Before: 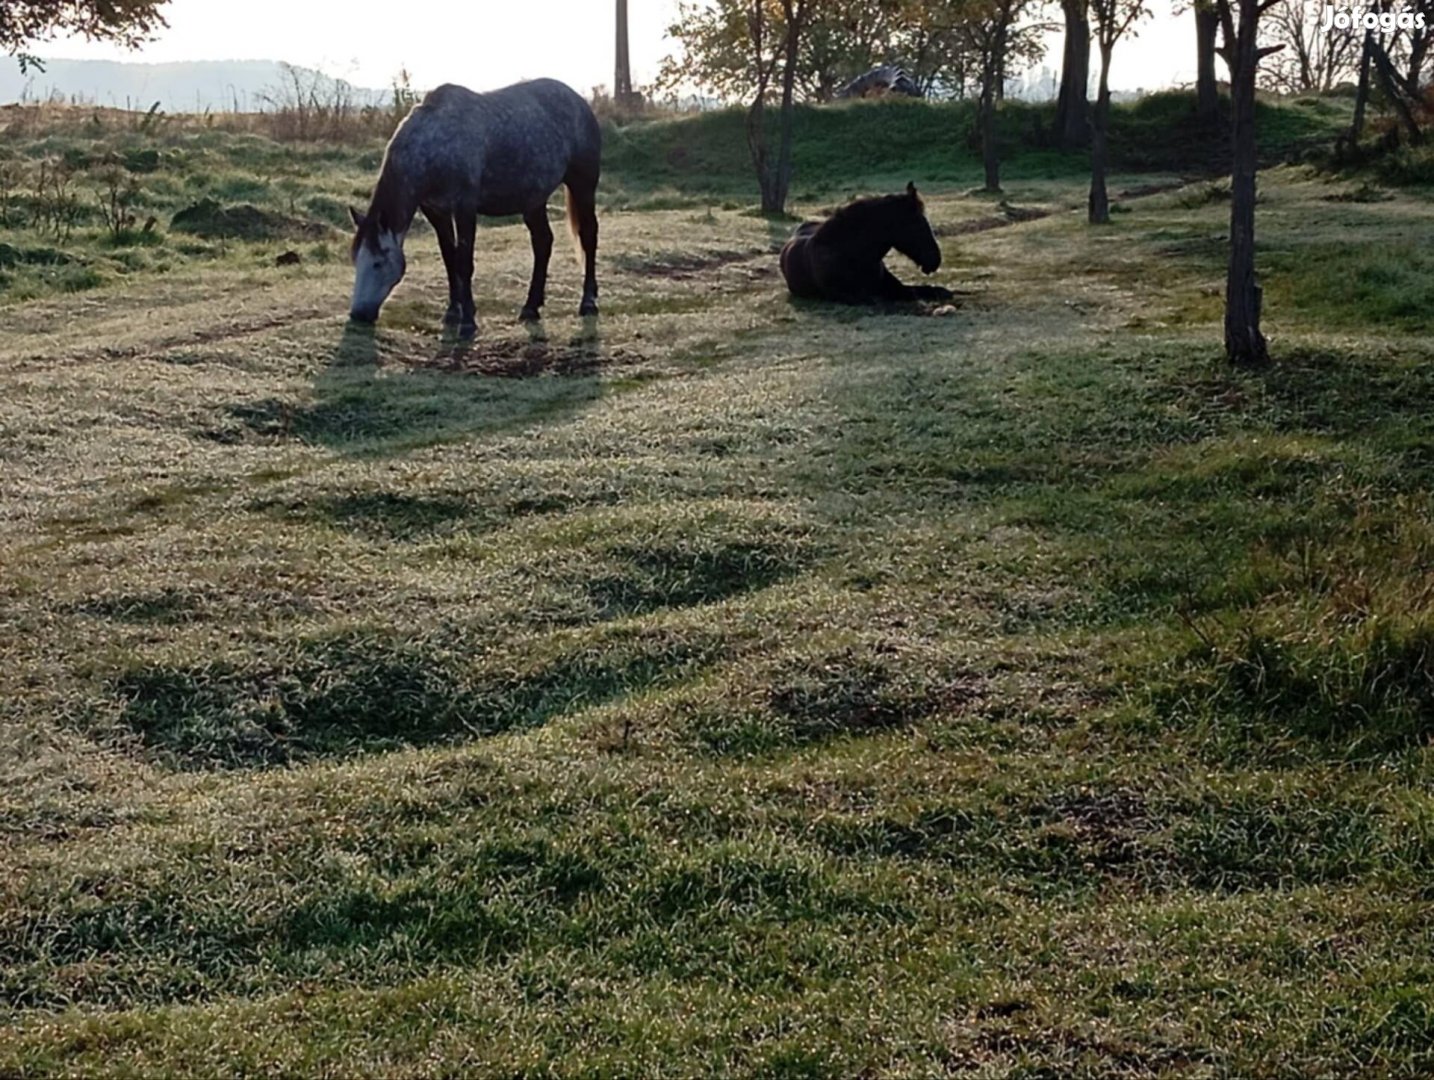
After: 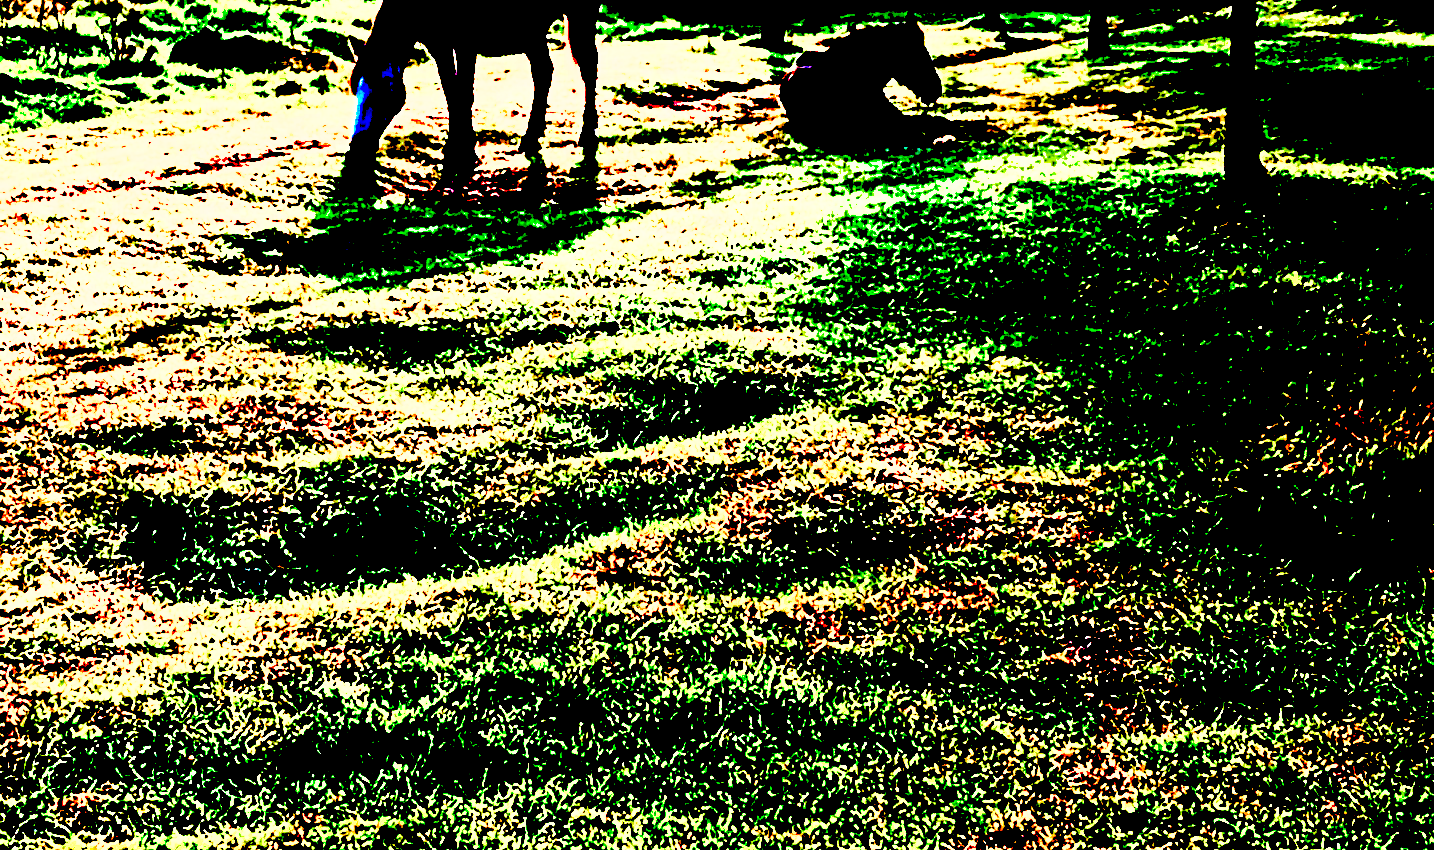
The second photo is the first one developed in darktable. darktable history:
shadows and highlights: shadows 25, highlights -70
crop and rotate: top 15.774%, bottom 5.506%
color balance: on, module defaults
tone curve: curves: ch0 [(0, 0) (0.046, 0.031) (0.163, 0.114) (0.391, 0.432) (0.488, 0.561) (0.695, 0.839) (0.785, 0.904) (1, 0.965)]; ch1 [(0, 0) (0.248, 0.252) (0.427, 0.412) (0.482, 0.462) (0.499, 0.499) (0.518, 0.518) (0.535, 0.577) (0.585, 0.623) (0.679, 0.743) (0.788, 0.809) (1, 1)]; ch2 [(0, 0) (0.313, 0.262) (0.427, 0.417) (0.473, 0.47) (0.503, 0.503) (0.523, 0.515) (0.557, 0.596) (0.598, 0.646) (0.708, 0.771) (1, 1)], color space Lab, independent channels, preserve colors none
exposure: black level correction 0.1, exposure 3 EV, compensate highlight preservation false
